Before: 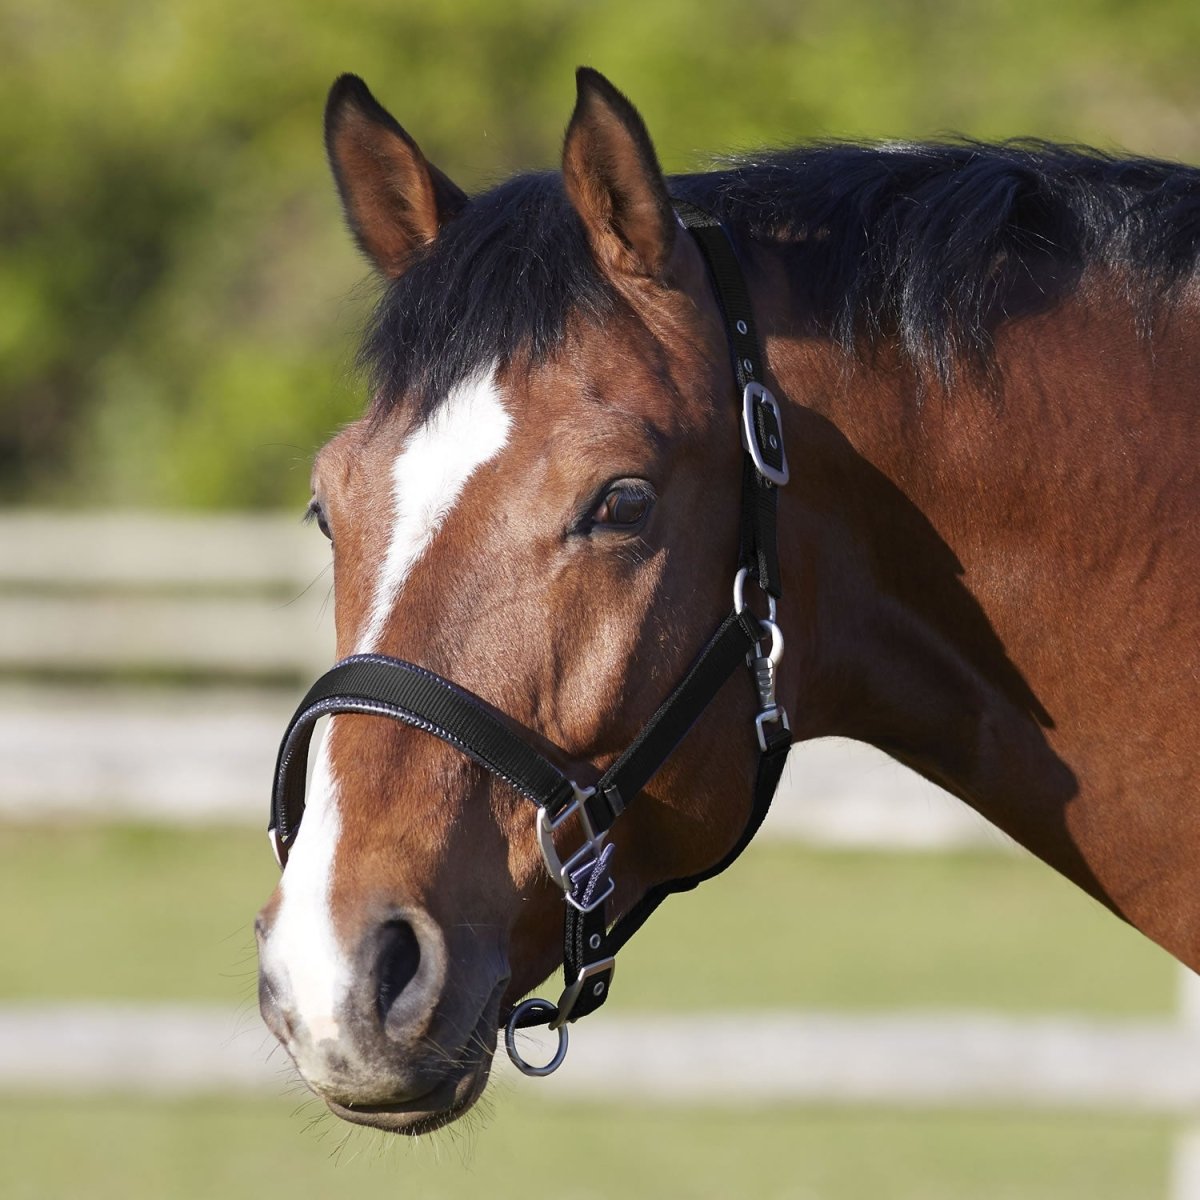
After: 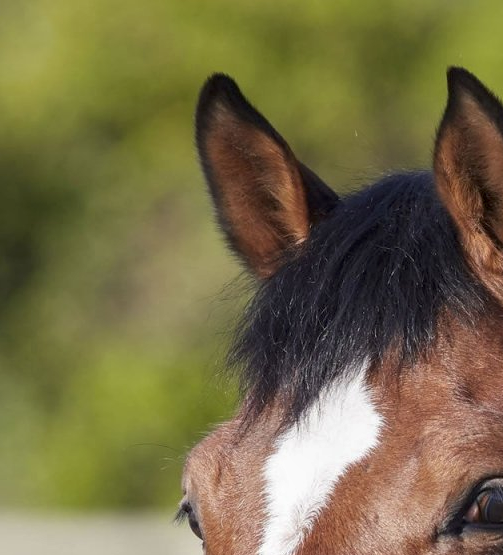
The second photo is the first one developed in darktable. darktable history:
shadows and highlights: shadows 25, white point adjustment -3, highlights -30
crop and rotate: left 10.817%, top 0.062%, right 47.194%, bottom 53.626%
local contrast: on, module defaults
